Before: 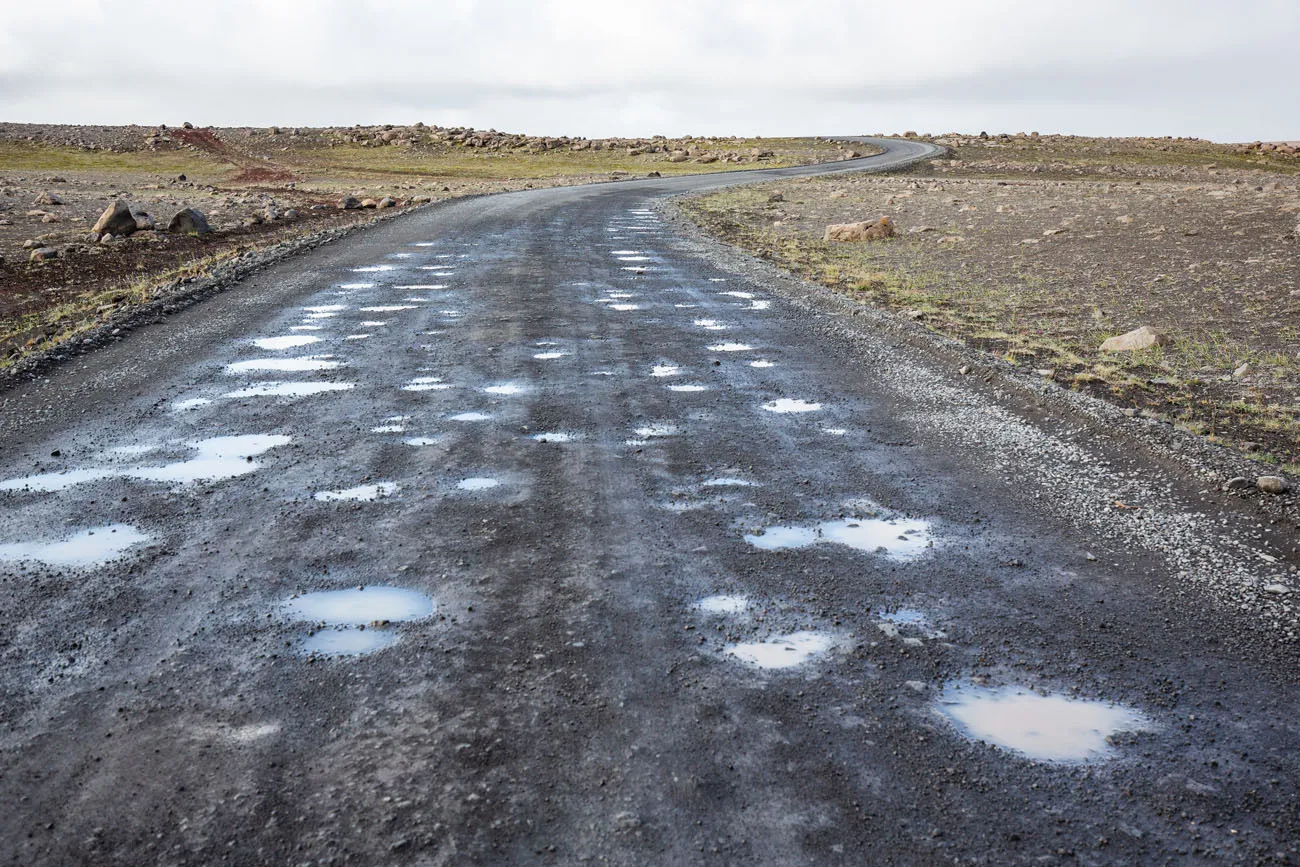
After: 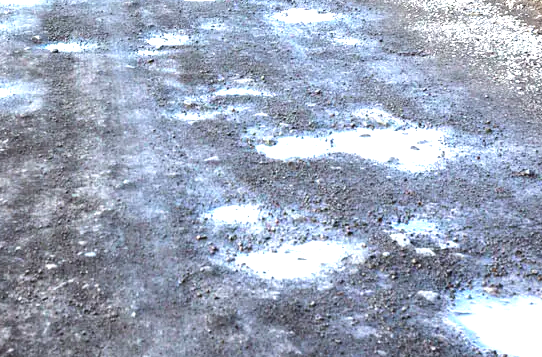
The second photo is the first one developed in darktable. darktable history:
exposure: black level correction -0.002, exposure 1.113 EV, compensate highlight preservation false
color balance rgb: perceptual saturation grading › global saturation 14.566%, global vibrance 20%
crop: left 37.552%, top 45.037%, right 20.737%, bottom 13.734%
tone equalizer: -8 EV -0.412 EV, -7 EV -0.363 EV, -6 EV -0.309 EV, -5 EV -0.189 EV, -3 EV 0.242 EV, -2 EV 0.323 EV, -1 EV 0.396 EV, +0 EV 0.408 EV, edges refinement/feathering 500, mask exposure compensation -1.57 EV, preserve details no
